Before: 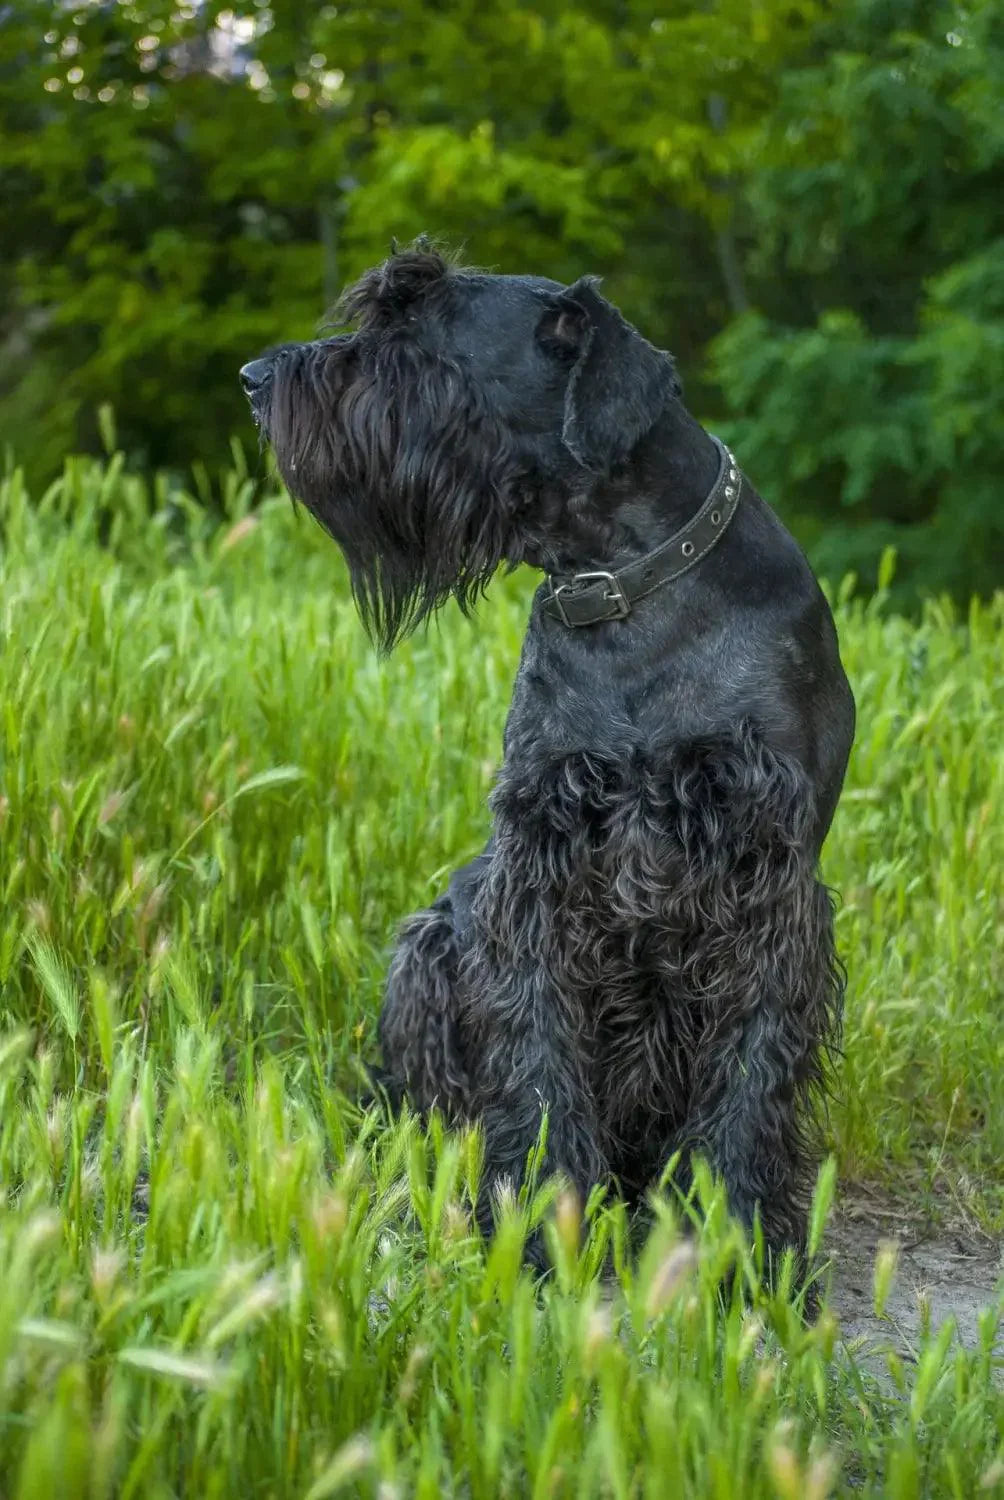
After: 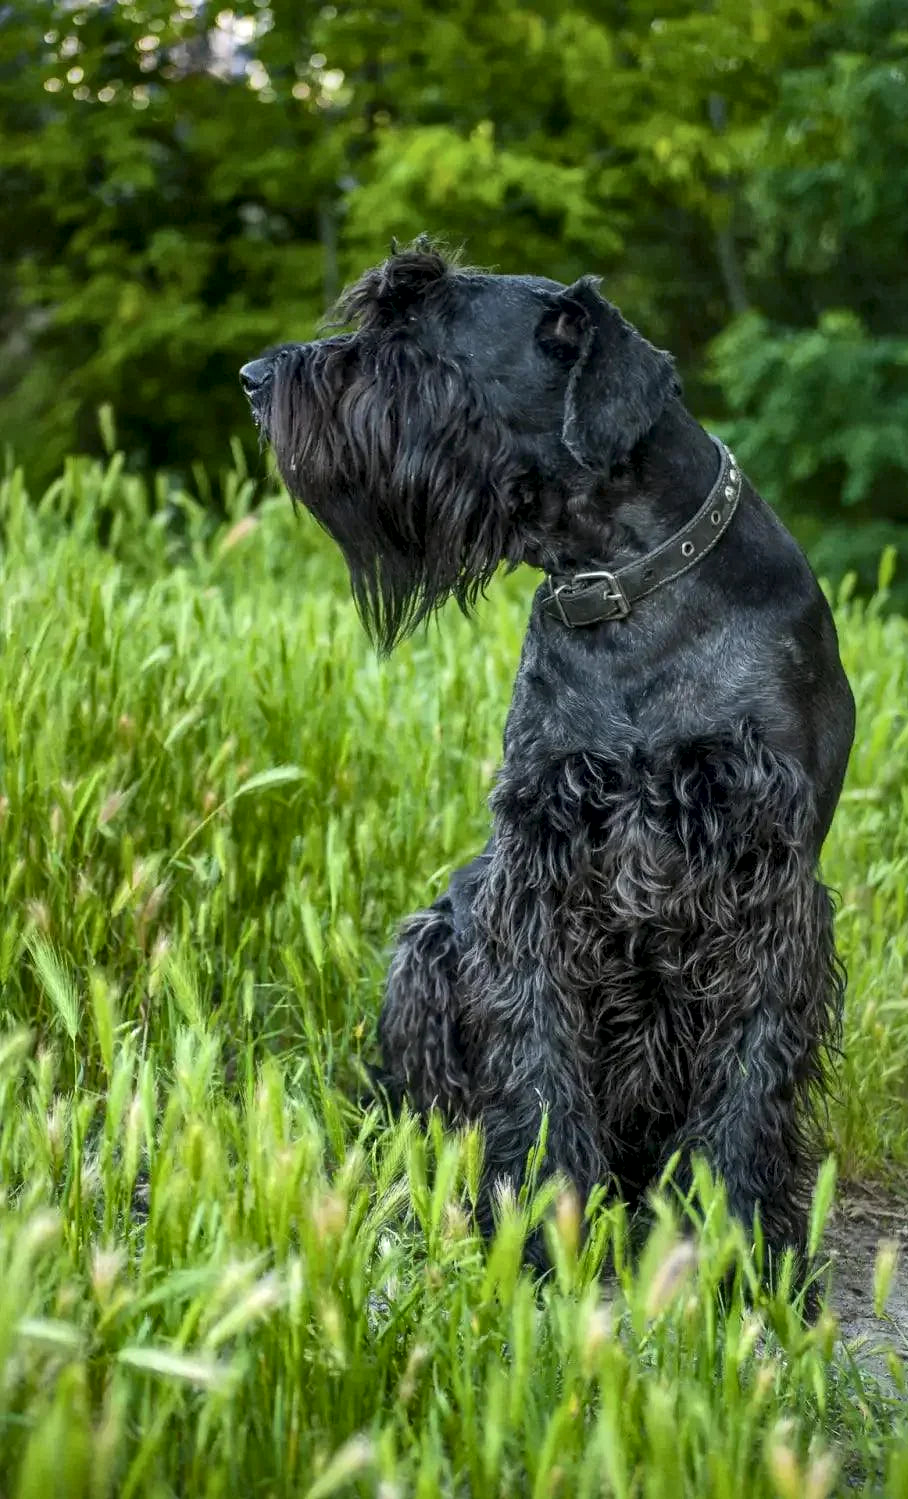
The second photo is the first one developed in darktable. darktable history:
crop: right 9.489%, bottom 0.018%
local contrast: mode bilateral grid, contrast 25, coarseness 59, detail 150%, midtone range 0.2
tone curve: curves: ch0 [(0, 0) (0.265, 0.253) (0.732, 0.751) (1, 1)], color space Lab, independent channels, preserve colors none
